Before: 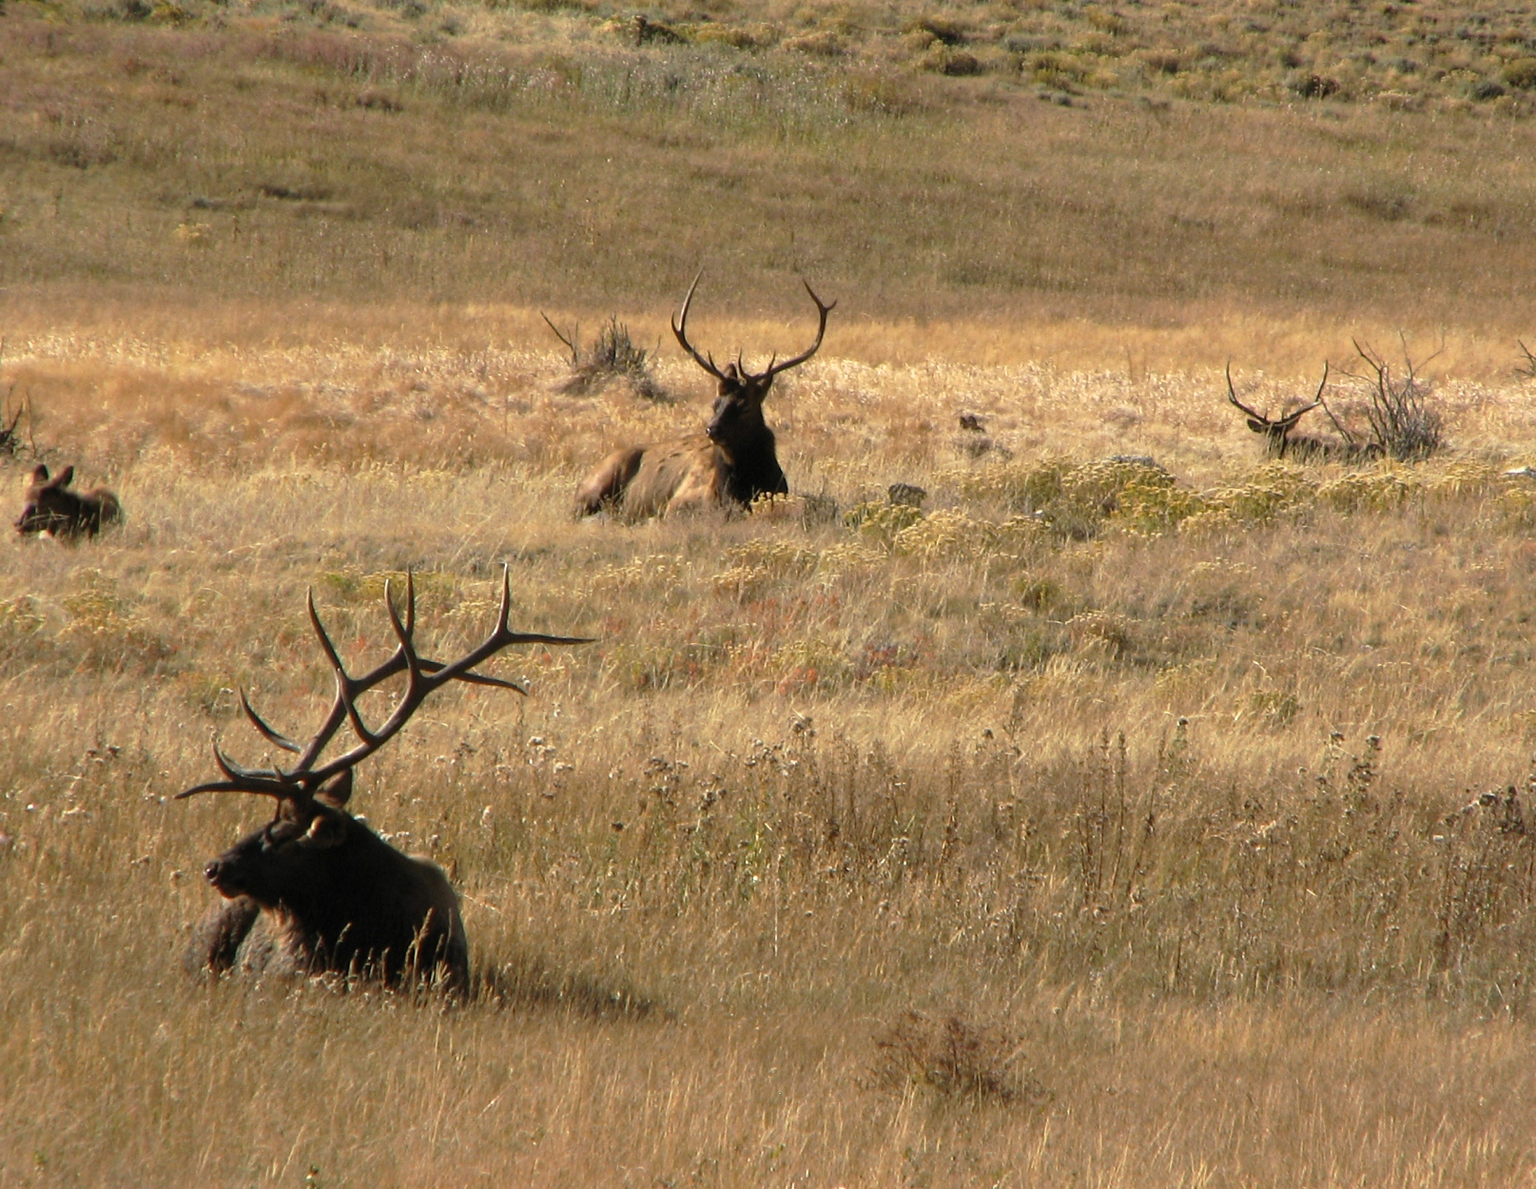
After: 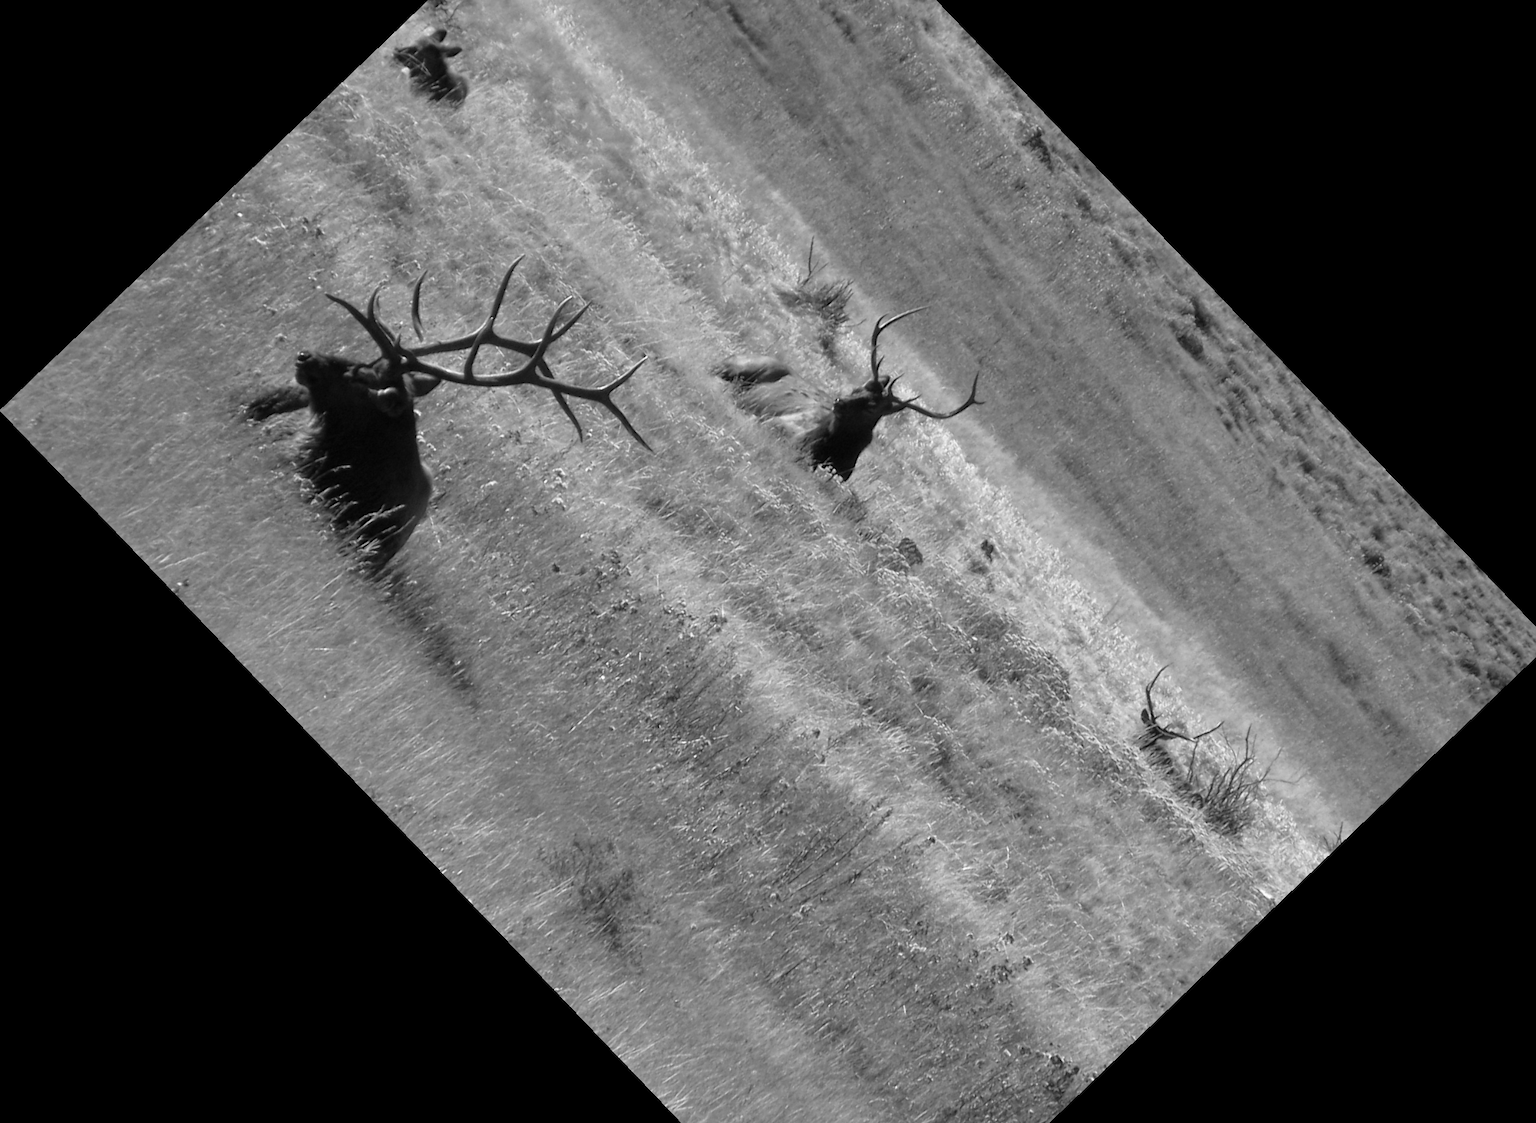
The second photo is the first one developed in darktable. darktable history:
crop and rotate: angle -46.26°, top 16.234%, right 0.912%, bottom 11.704%
monochrome: a 16.06, b 15.48, size 1
